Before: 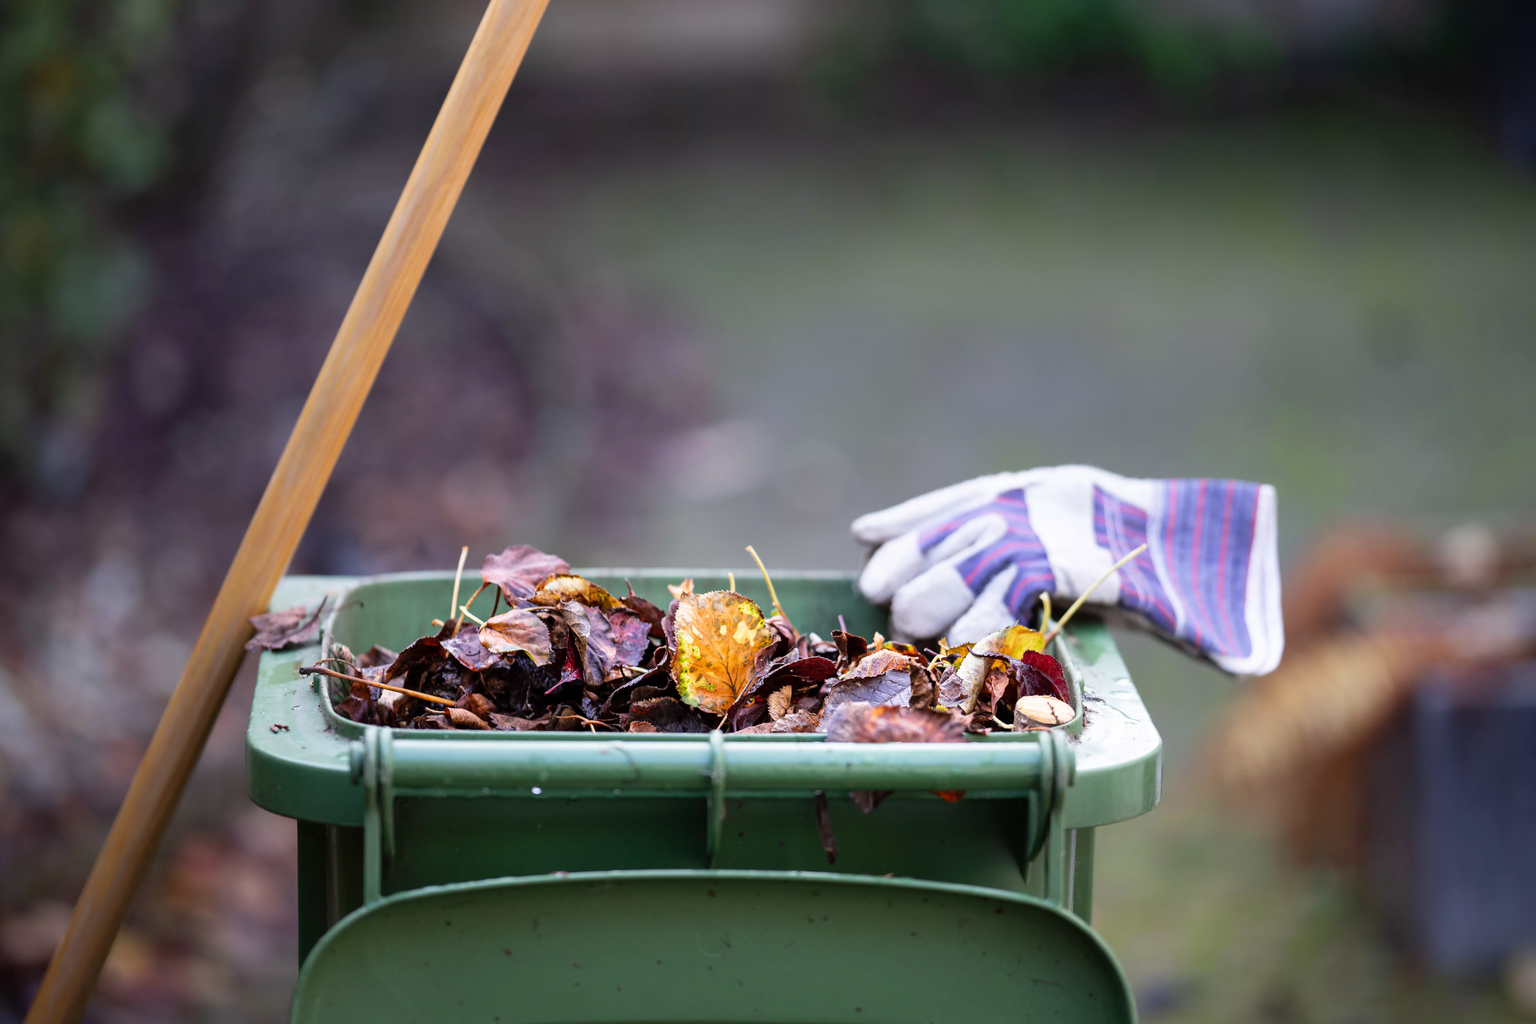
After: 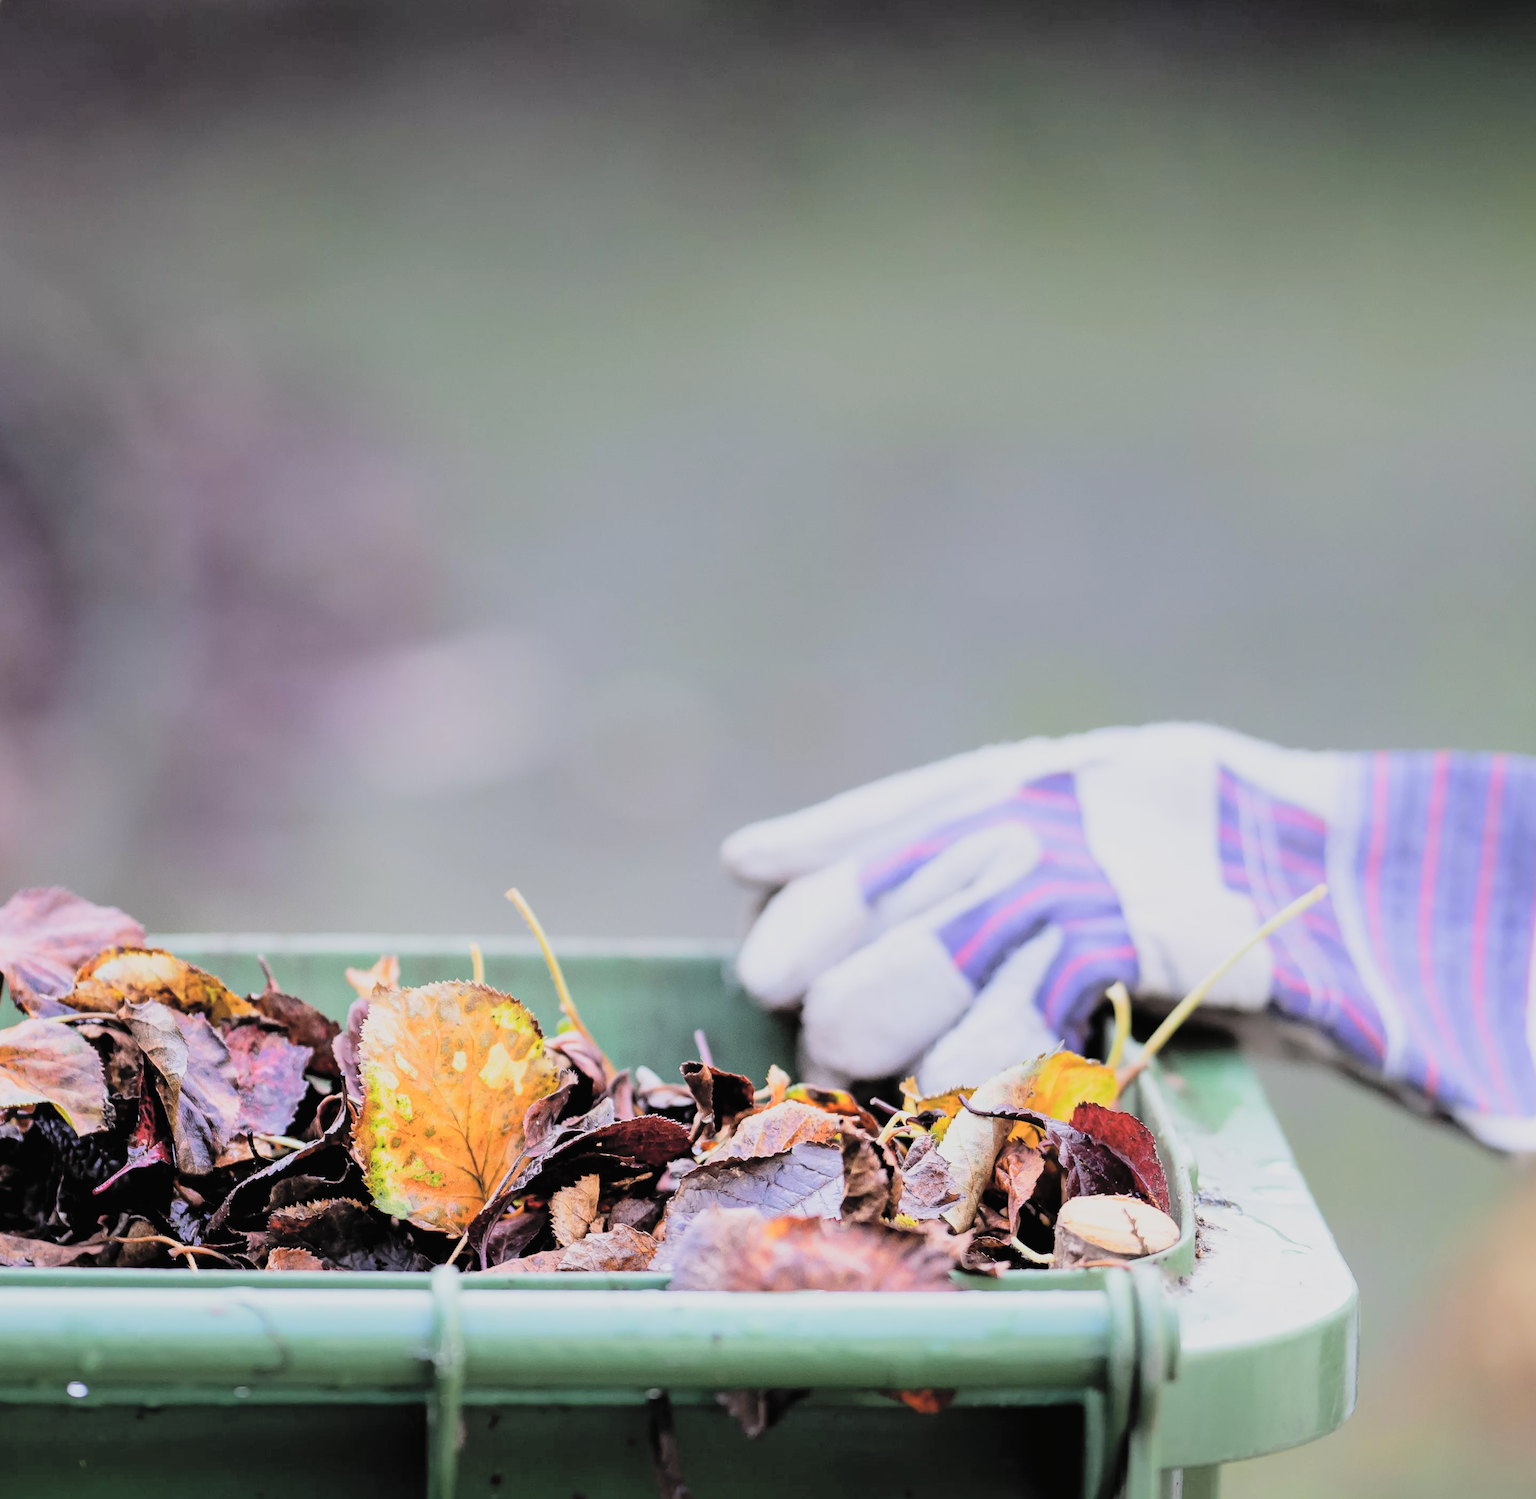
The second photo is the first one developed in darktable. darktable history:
crop: left 32.496%, top 10.923%, right 18.655%, bottom 17.516%
contrast brightness saturation: brightness 0.287
filmic rgb: black relative exposure -9.26 EV, white relative exposure 6.75 EV, hardness 3.07, contrast 1.061
